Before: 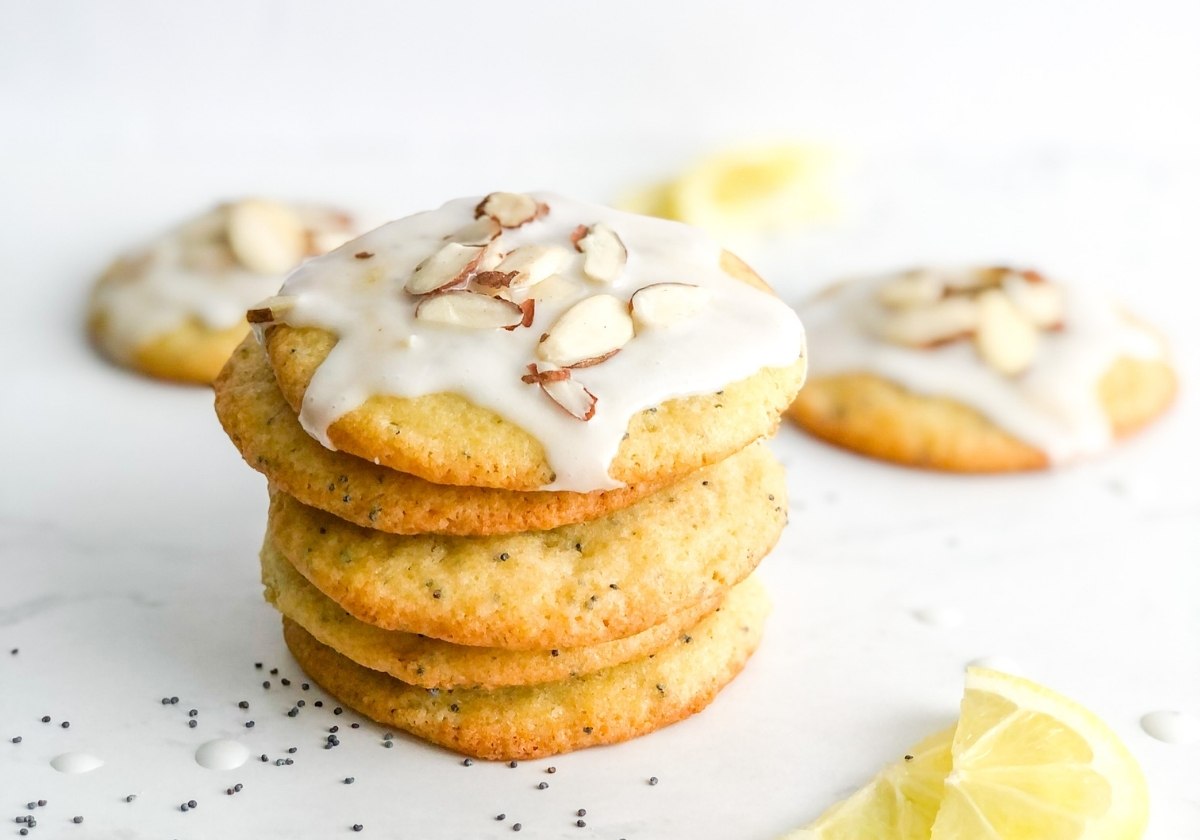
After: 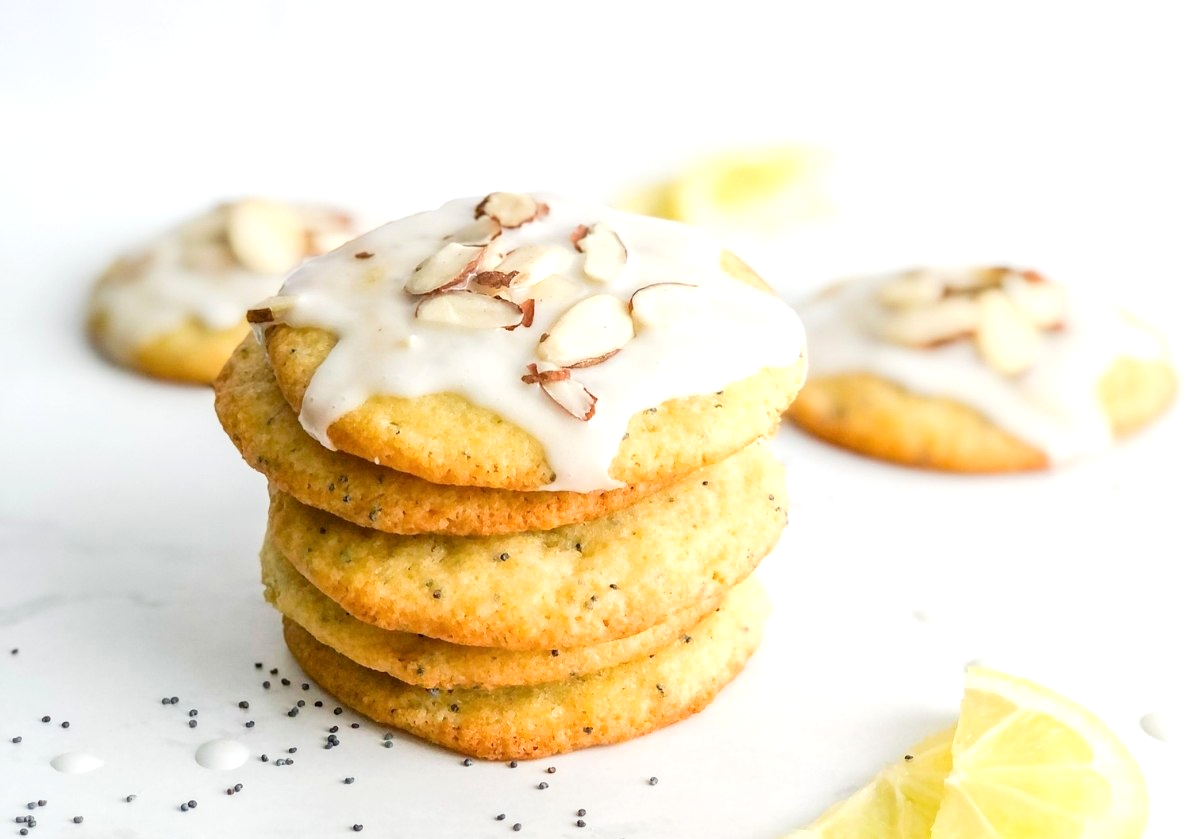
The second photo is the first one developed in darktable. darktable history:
exposure: exposure 0.2 EV, compensate highlight preservation false
contrast brightness saturation: contrast 0.1, brightness 0.02, saturation 0.02
